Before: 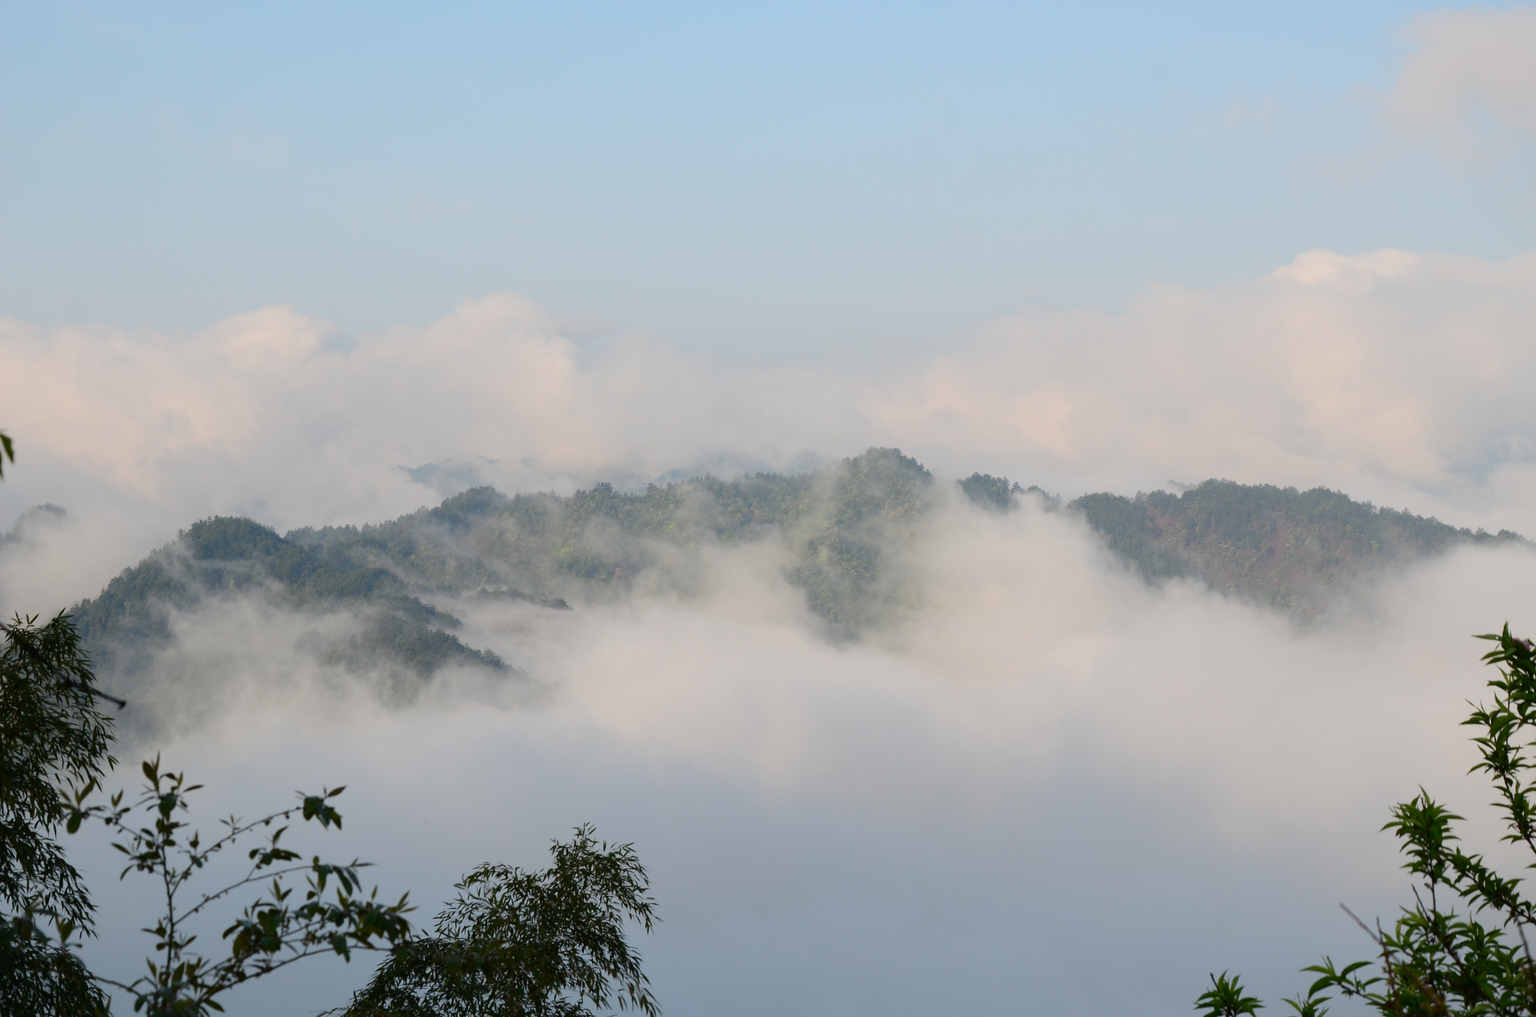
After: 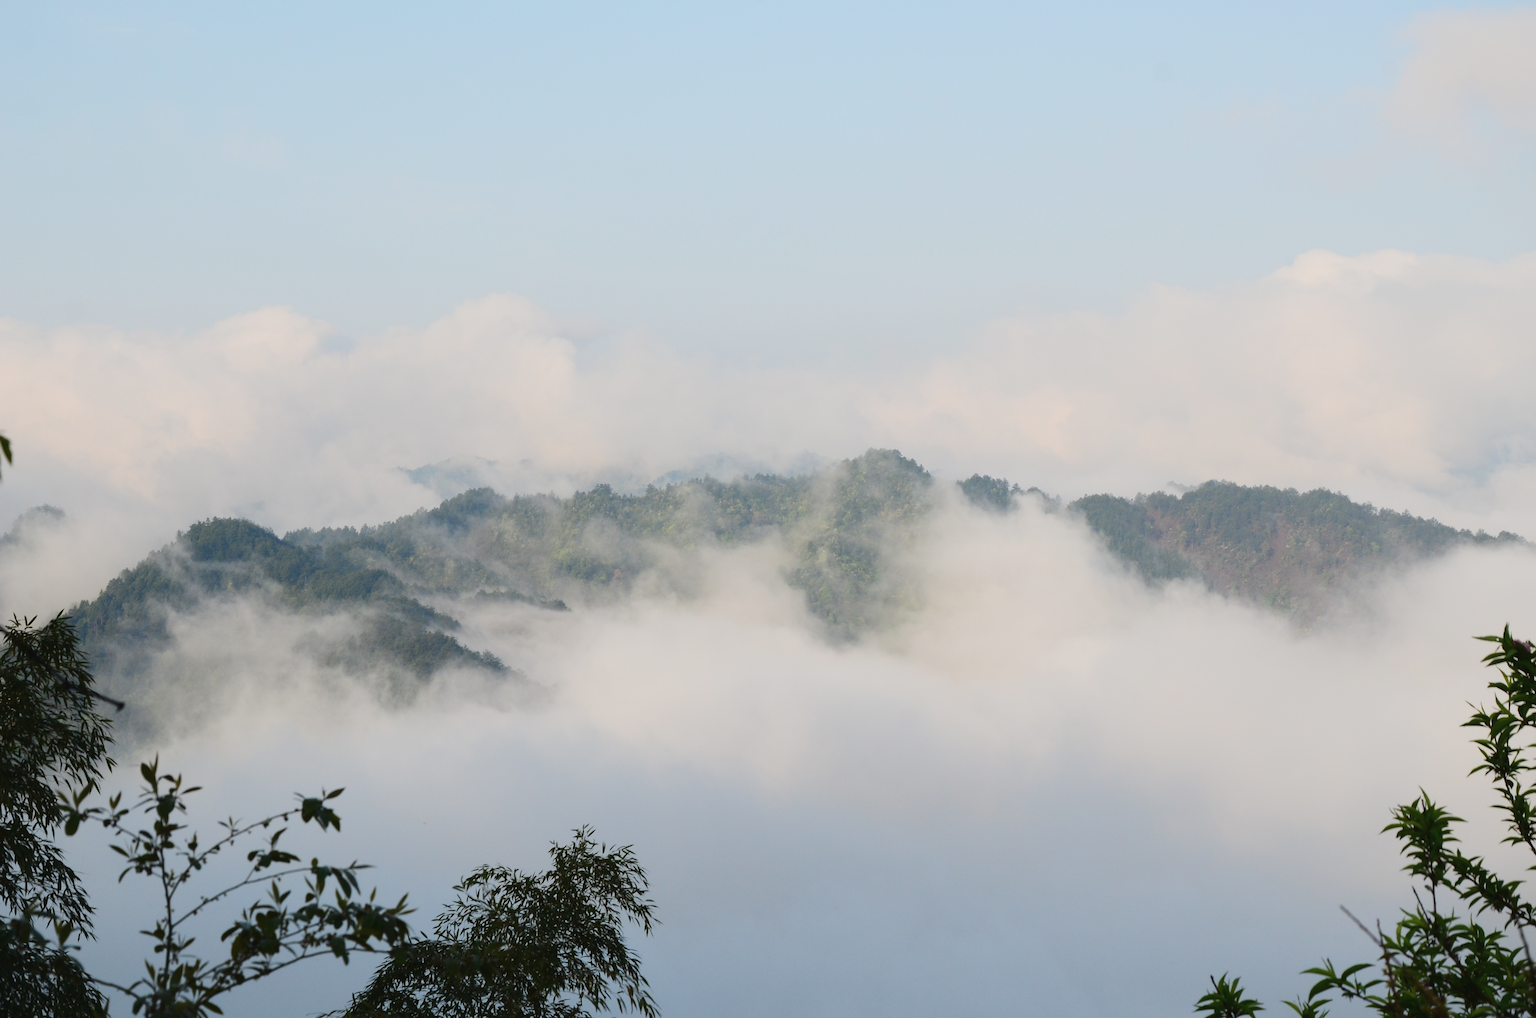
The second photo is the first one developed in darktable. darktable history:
tone curve: curves: ch0 [(0, 0.023) (0.217, 0.19) (0.754, 0.801) (1, 0.977)]; ch1 [(0, 0) (0.392, 0.398) (0.5, 0.5) (0.521, 0.529) (0.56, 0.592) (1, 1)]; ch2 [(0, 0) (0.5, 0.5) (0.579, 0.561) (0.65, 0.657) (1, 1)], preserve colors none
crop: left 0.162%
